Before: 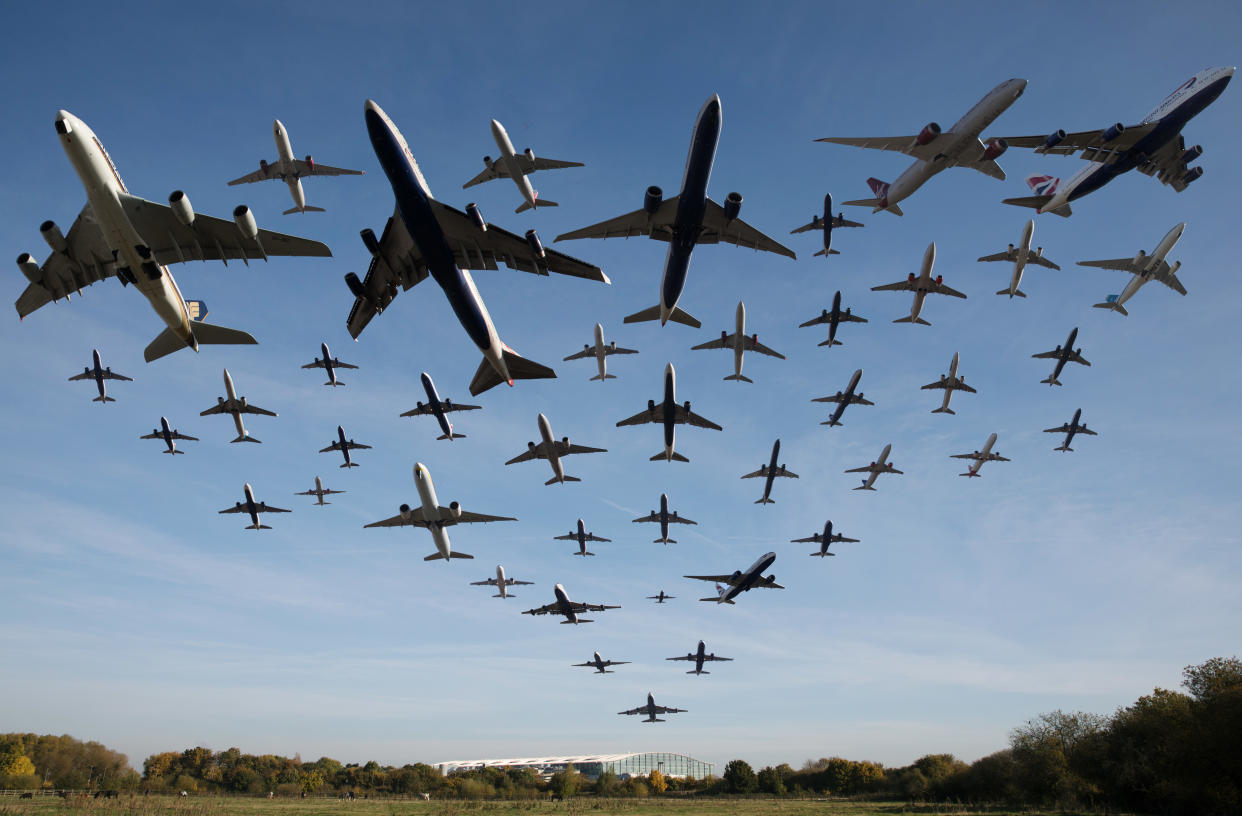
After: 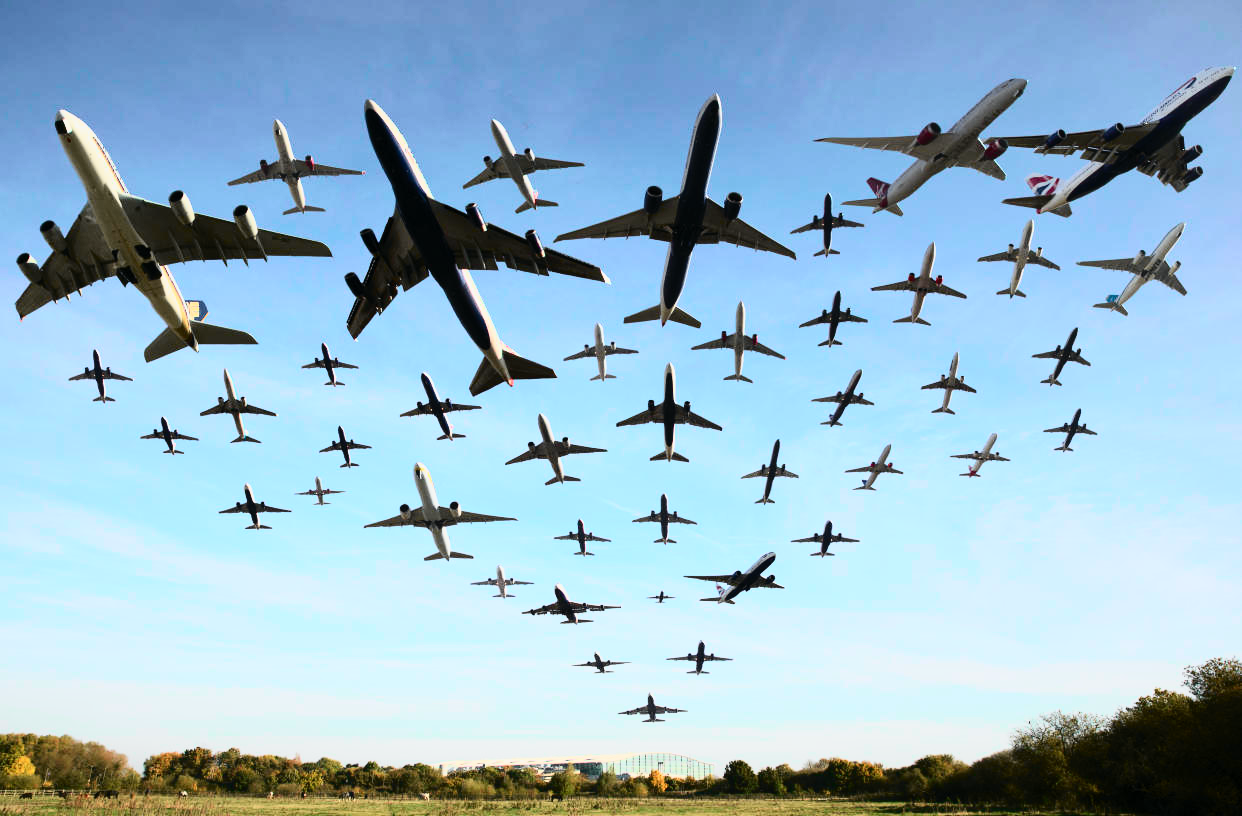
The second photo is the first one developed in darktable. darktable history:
tone curve: curves: ch0 [(0, 0) (0.131, 0.094) (0.326, 0.386) (0.481, 0.623) (0.593, 0.764) (0.812, 0.933) (1, 0.974)]; ch1 [(0, 0) (0.366, 0.367) (0.475, 0.453) (0.494, 0.493) (0.504, 0.497) (0.553, 0.584) (1, 1)]; ch2 [(0, 0) (0.333, 0.346) (0.375, 0.375) (0.424, 0.43) (0.476, 0.492) (0.502, 0.503) (0.533, 0.556) (0.566, 0.599) (0.614, 0.653) (1, 1)], color space Lab, independent channels, preserve colors none
contrast brightness saturation: contrast 0.2, brightness 0.16, saturation 0.22
